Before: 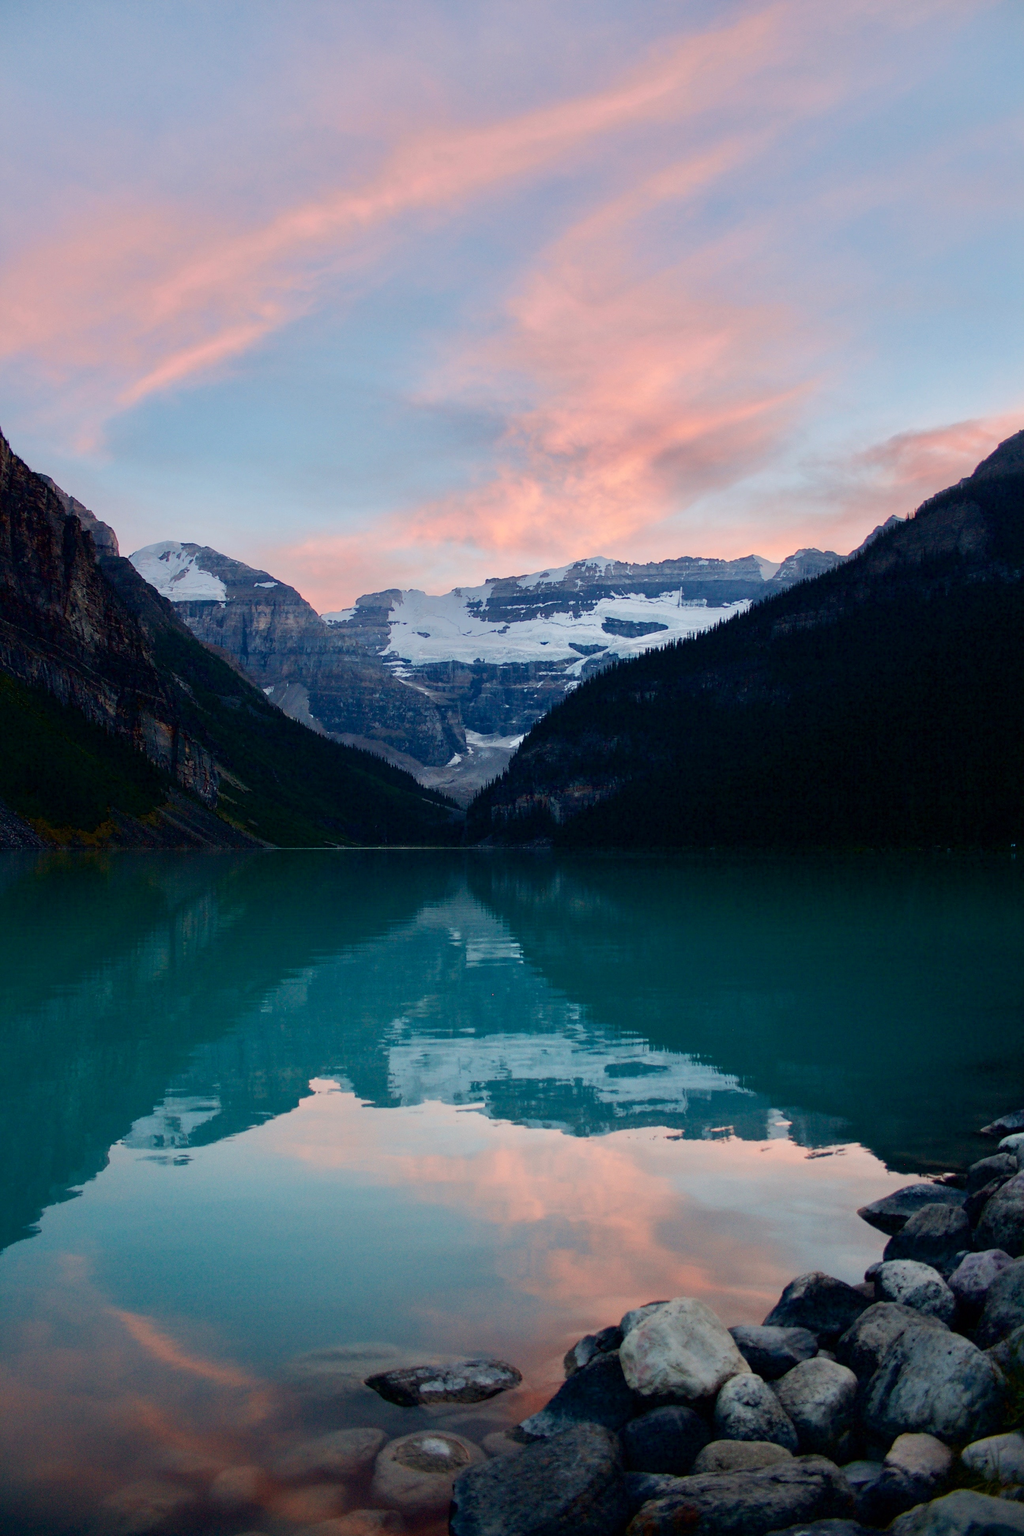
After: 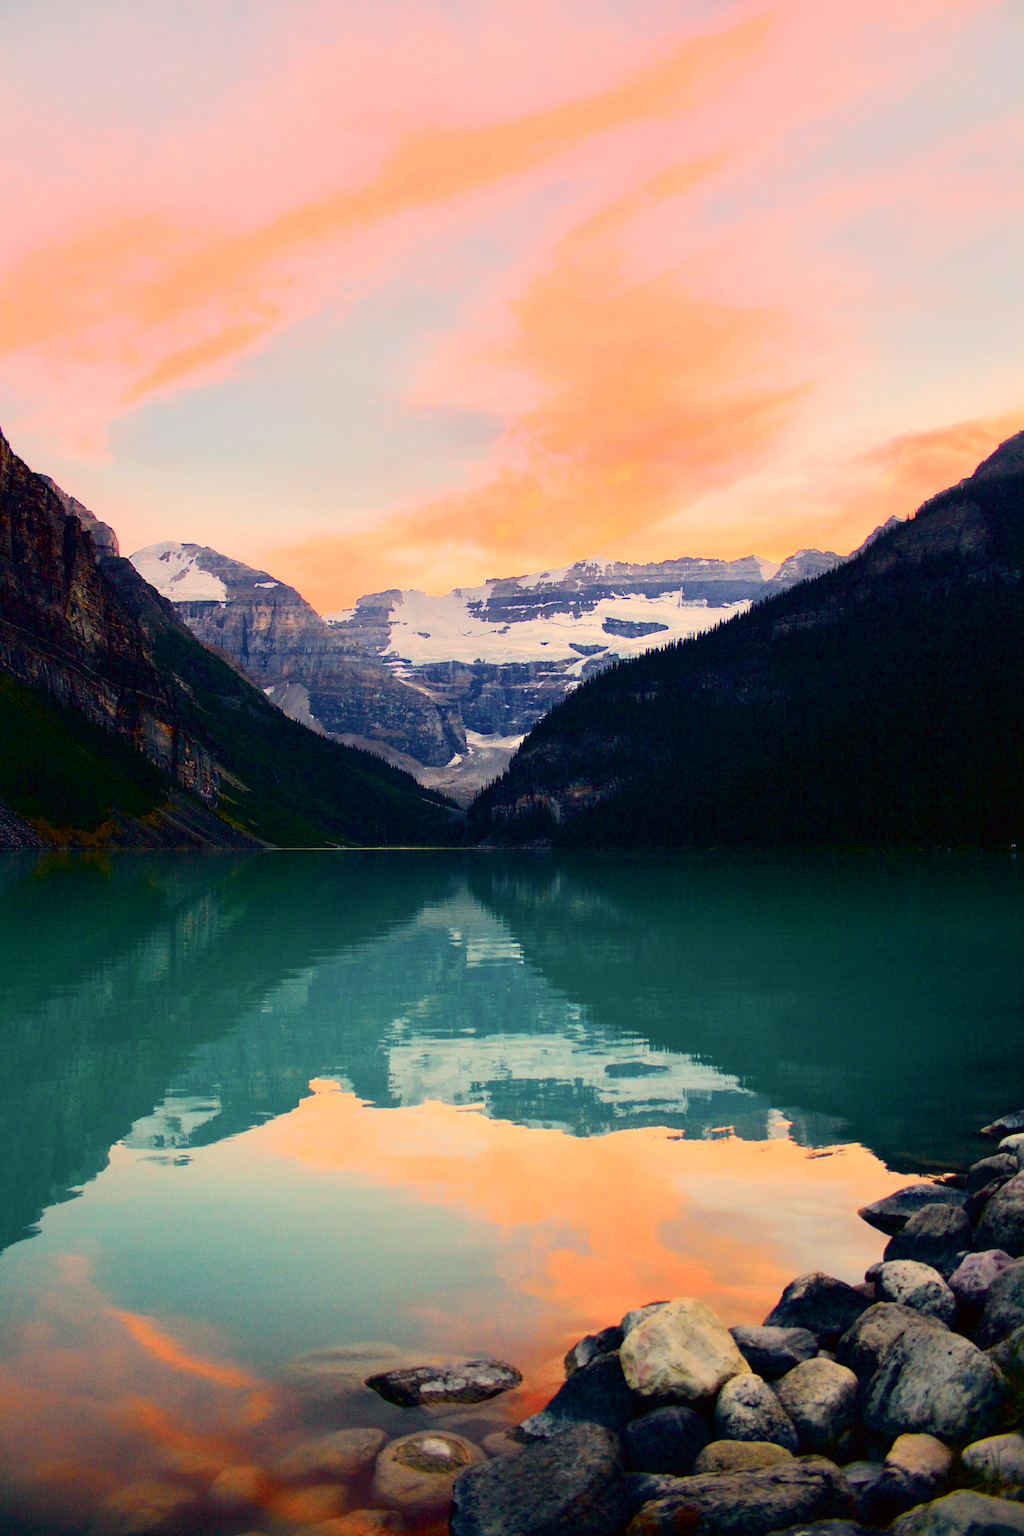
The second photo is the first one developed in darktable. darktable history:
color balance rgb: perceptual saturation grading › global saturation 20%, global vibrance 20%
tone curve: curves: ch0 [(0, 0) (0.091, 0.066) (0.184, 0.16) (0.491, 0.519) (0.748, 0.765) (1, 0.919)]; ch1 [(0, 0) (0.179, 0.173) (0.322, 0.32) (0.424, 0.424) (0.502, 0.504) (0.56, 0.575) (0.631, 0.675) (0.777, 0.806) (1, 1)]; ch2 [(0, 0) (0.434, 0.447) (0.485, 0.495) (0.524, 0.563) (0.676, 0.691) (1, 1)], color space Lab, independent channels, preserve colors none
exposure: black level correction 0, exposure 0.7 EV, compensate exposure bias true, compensate highlight preservation false
color correction: highlights a* 15, highlights b* 31.55
